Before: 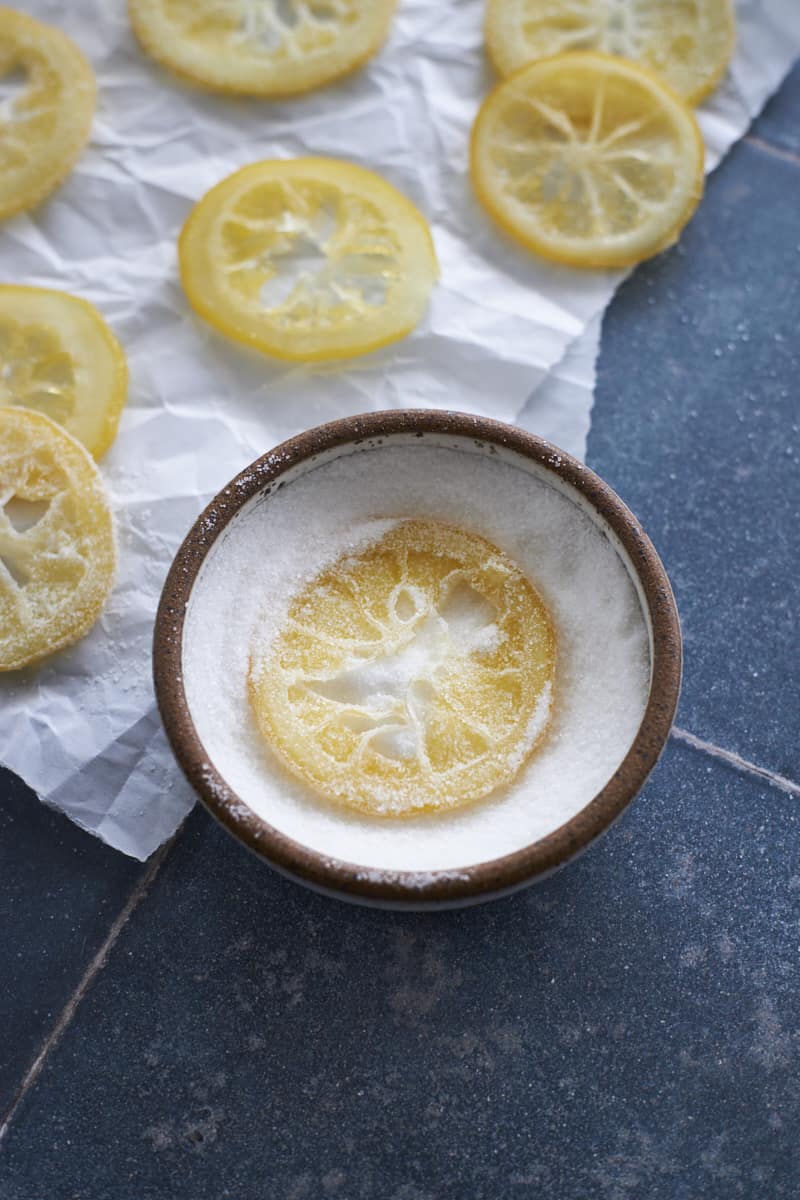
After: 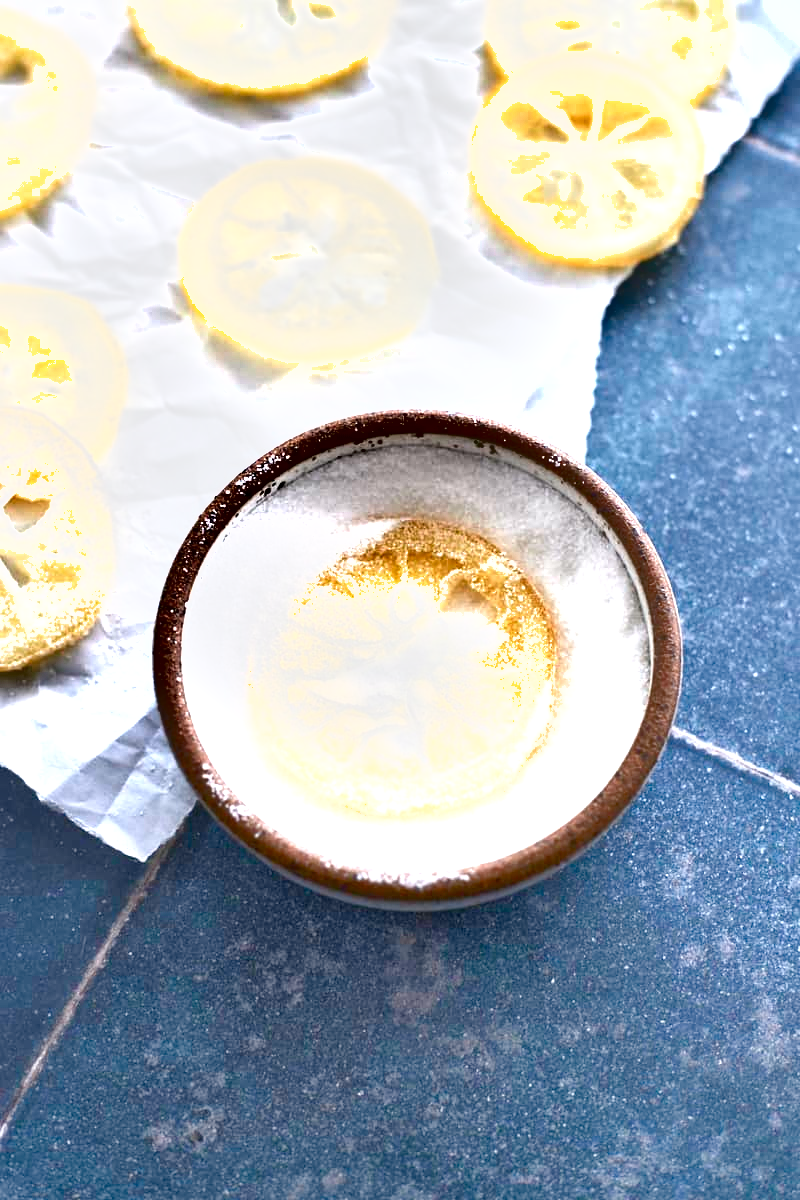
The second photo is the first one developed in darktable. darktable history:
color balance rgb: shadows lift › chroma 1%, shadows lift › hue 113°, highlights gain › chroma 0.2%, highlights gain › hue 333°, perceptual saturation grading › global saturation 20%, perceptual saturation grading › highlights -50%, perceptual saturation grading › shadows 25%, contrast -10%
exposure: black level correction 0, exposure 1.9 EV, compensate highlight preservation false
shadows and highlights: shadows 43.71, white point adjustment -1.46, soften with gaussian
